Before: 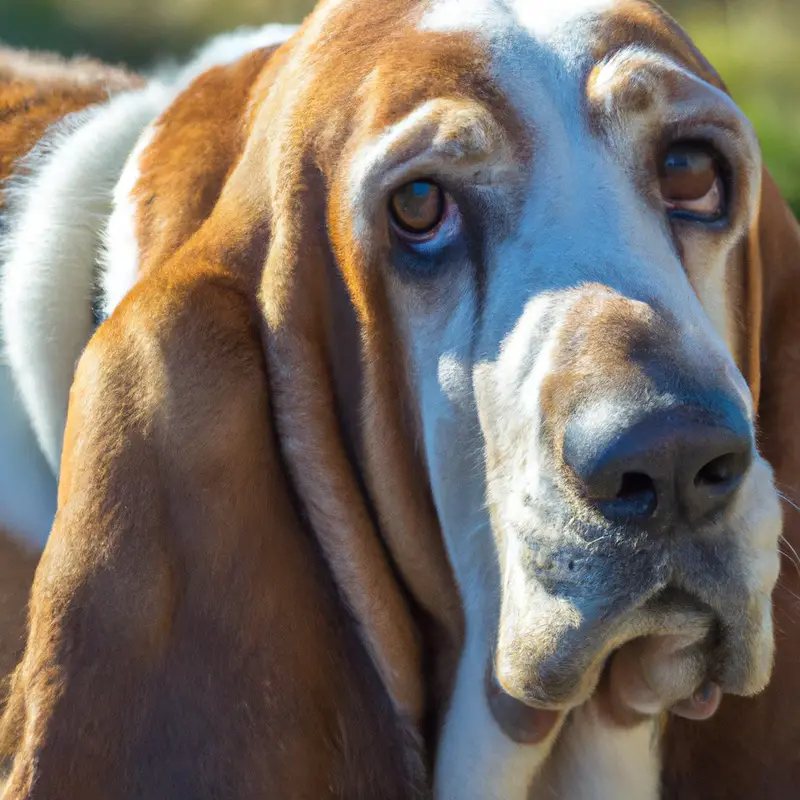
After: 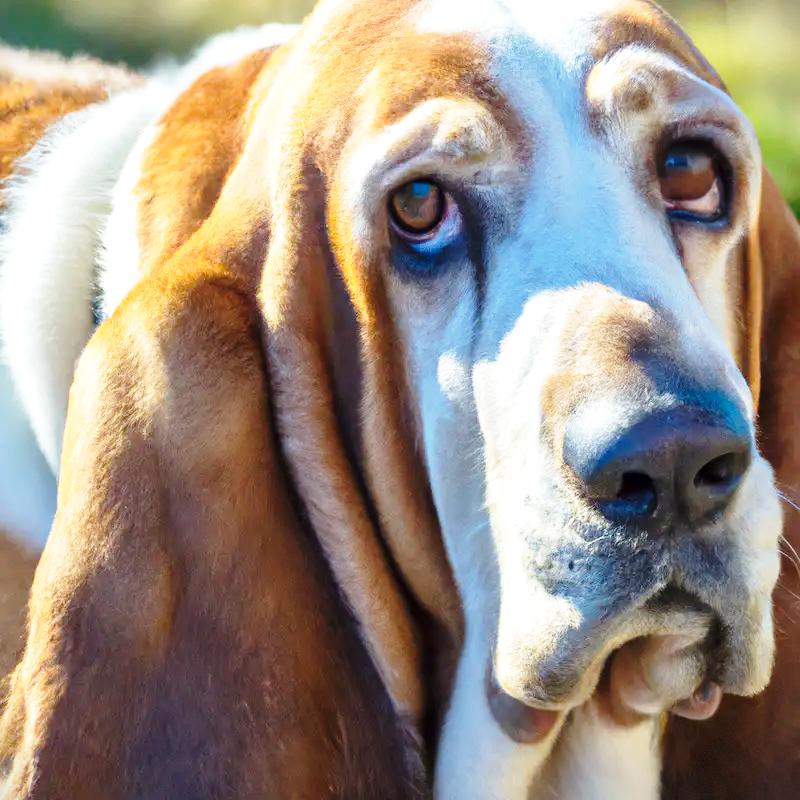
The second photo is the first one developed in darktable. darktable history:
base curve: curves: ch0 [(0, 0) (0.028, 0.03) (0.121, 0.232) (0.46, 0.748) (0.859, 0.968) (1, 1)], preserve colors none
vignetting: fall-off start 115.7%, fall-off radius 58.61%, brightness -0.48, dithering 8-bit output
exposure: black level correction 0.001, exposure 0.298 EV, compensate exposure bias true, compensate highlight preservation false
